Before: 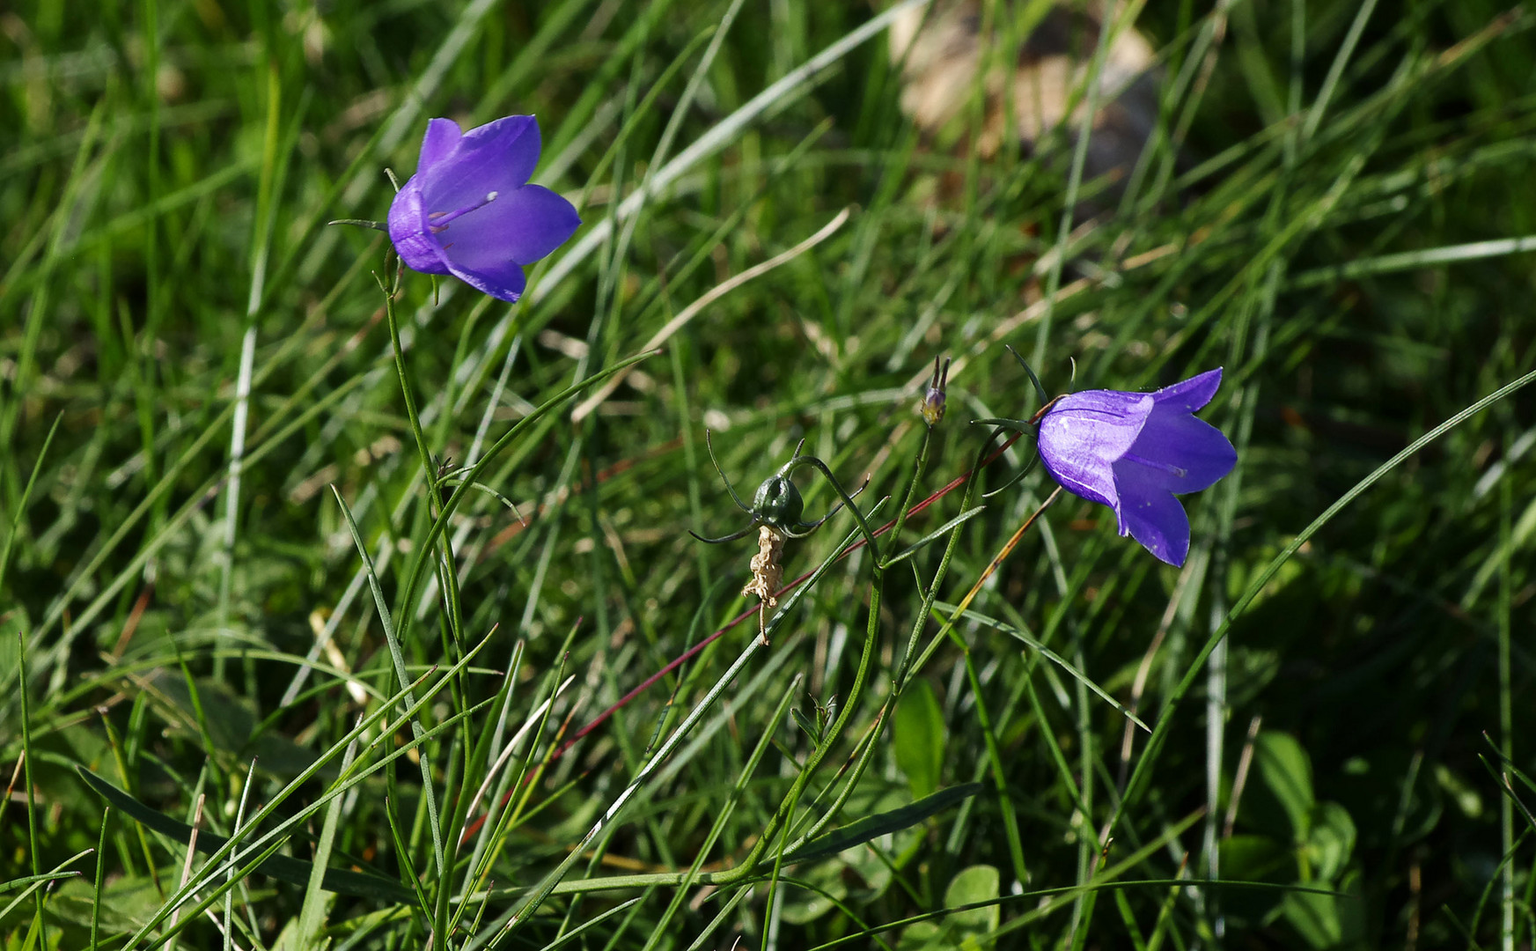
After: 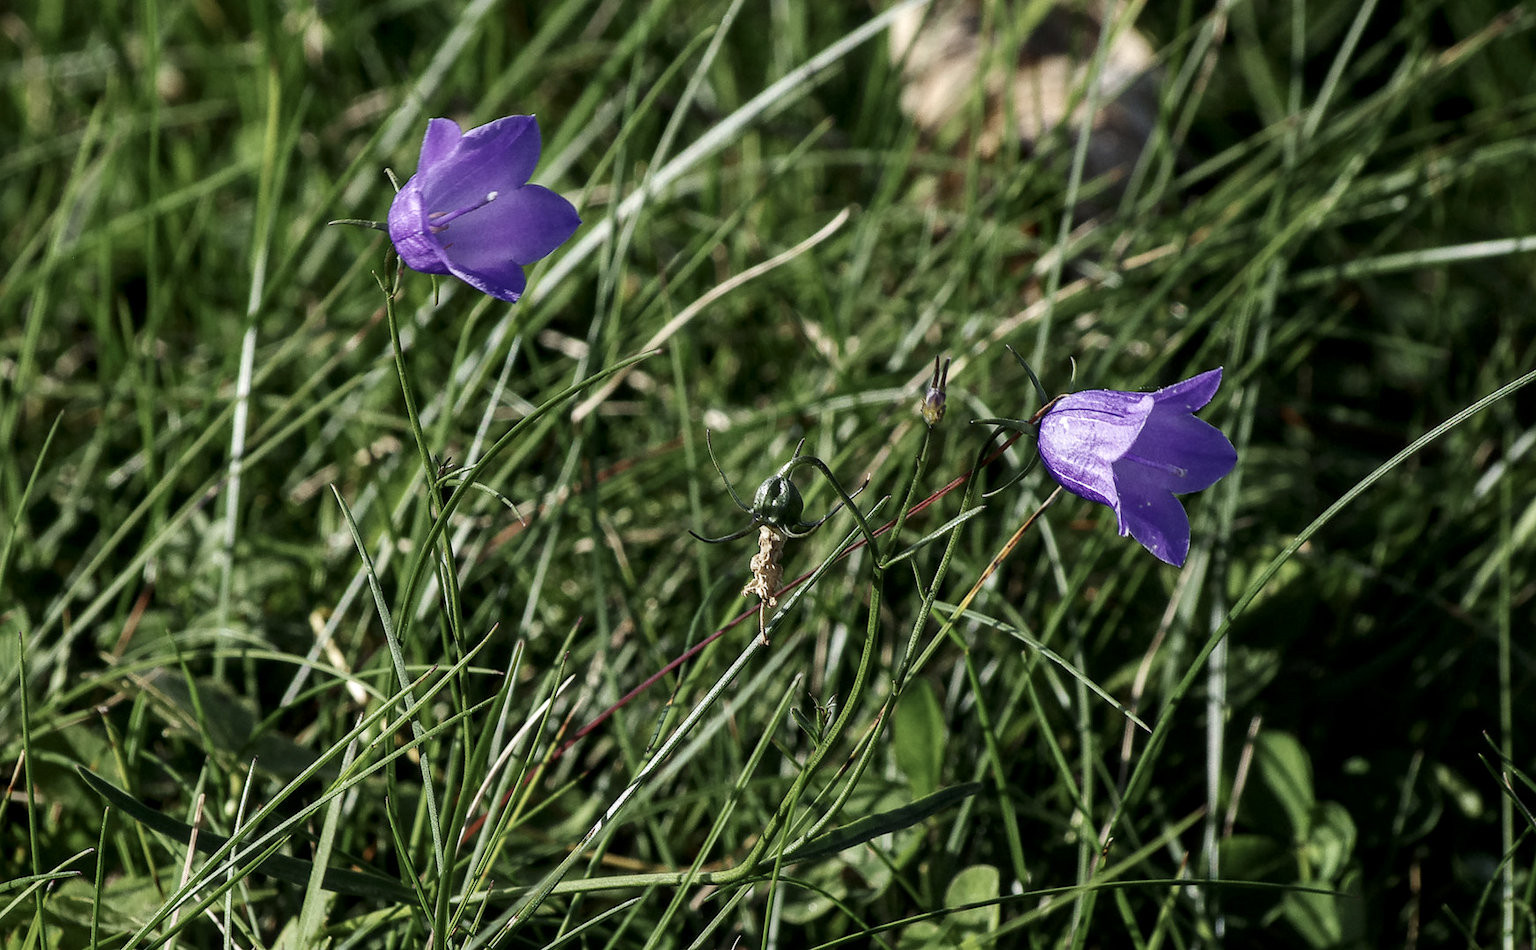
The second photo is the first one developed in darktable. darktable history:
contrast brightness saturation: contrast 0.1, saturation -0.281
local contrast: detail 130%
